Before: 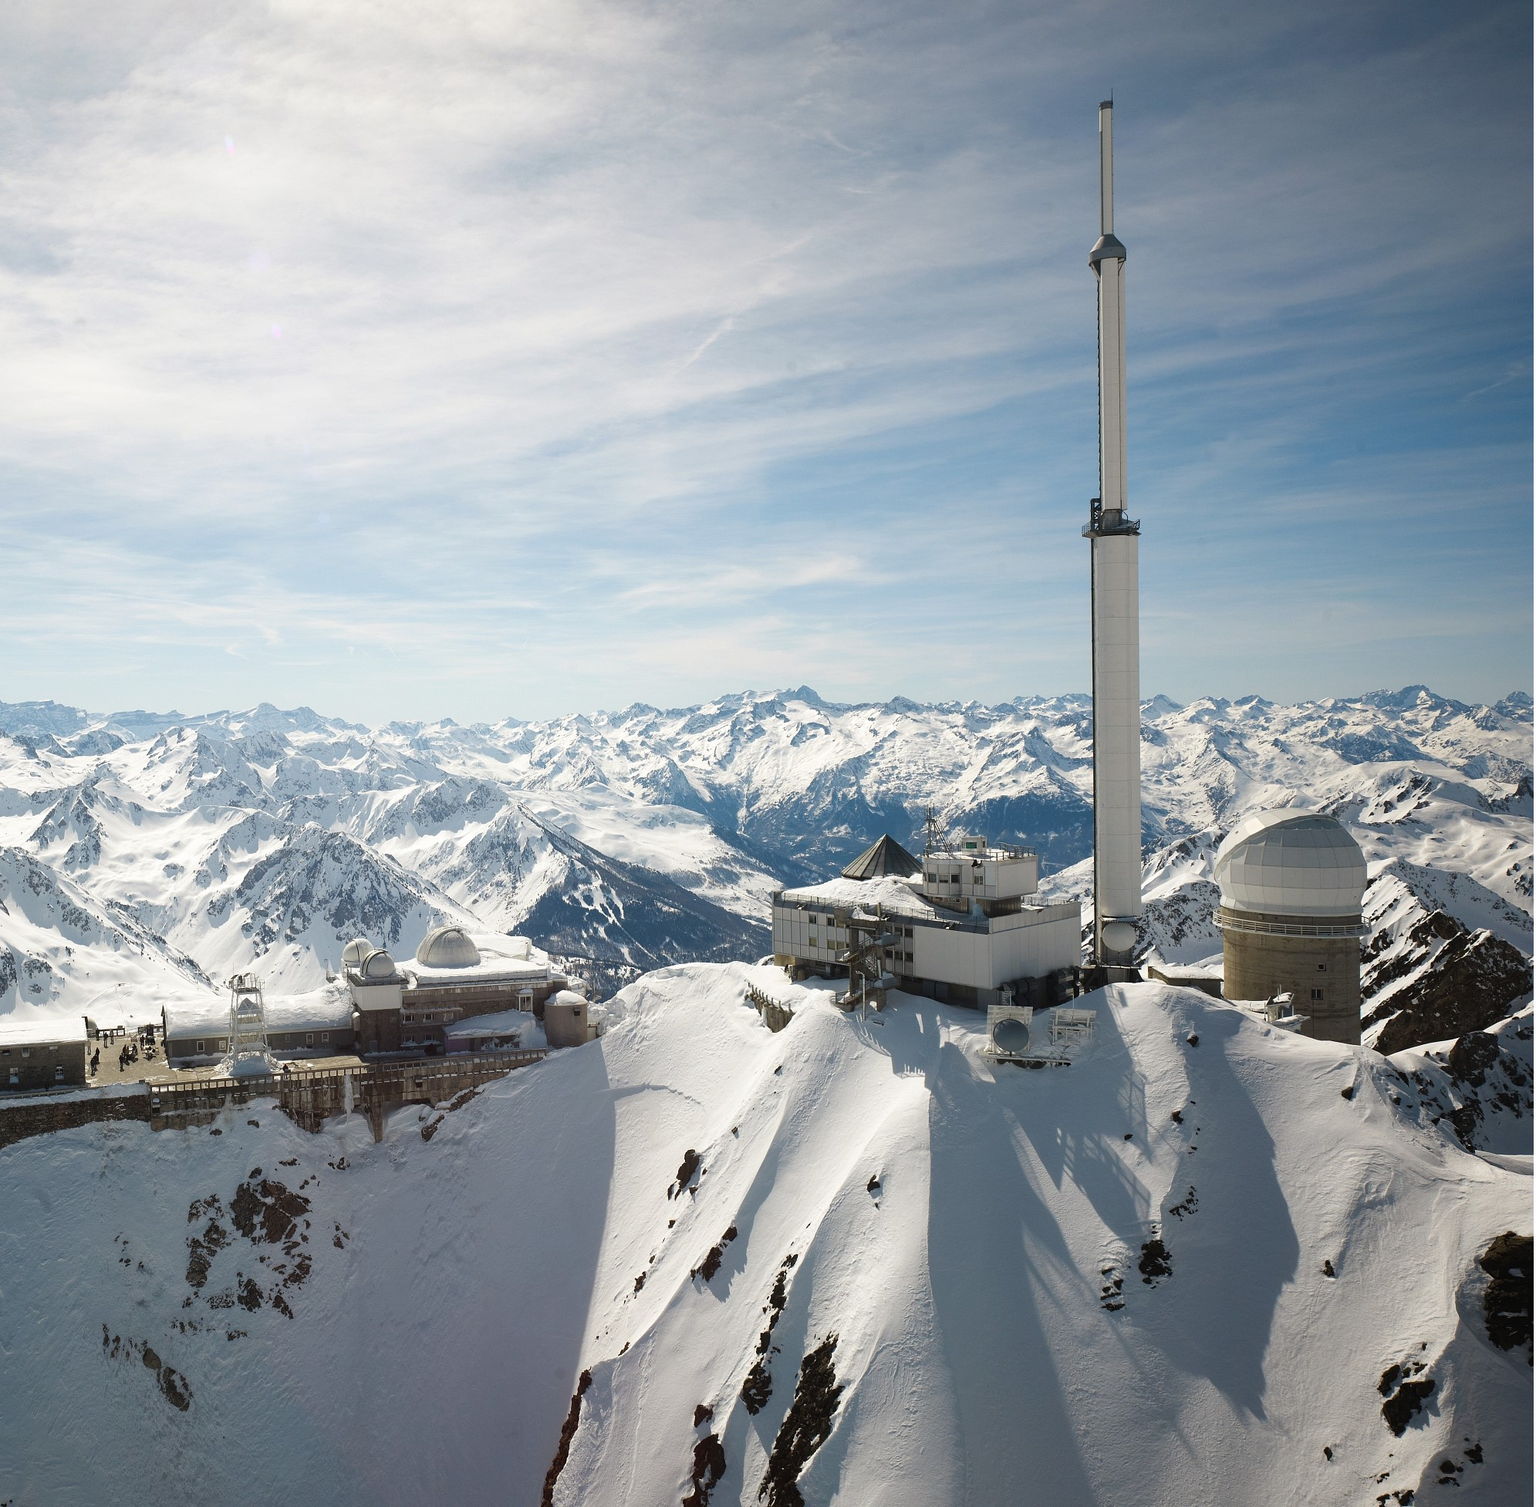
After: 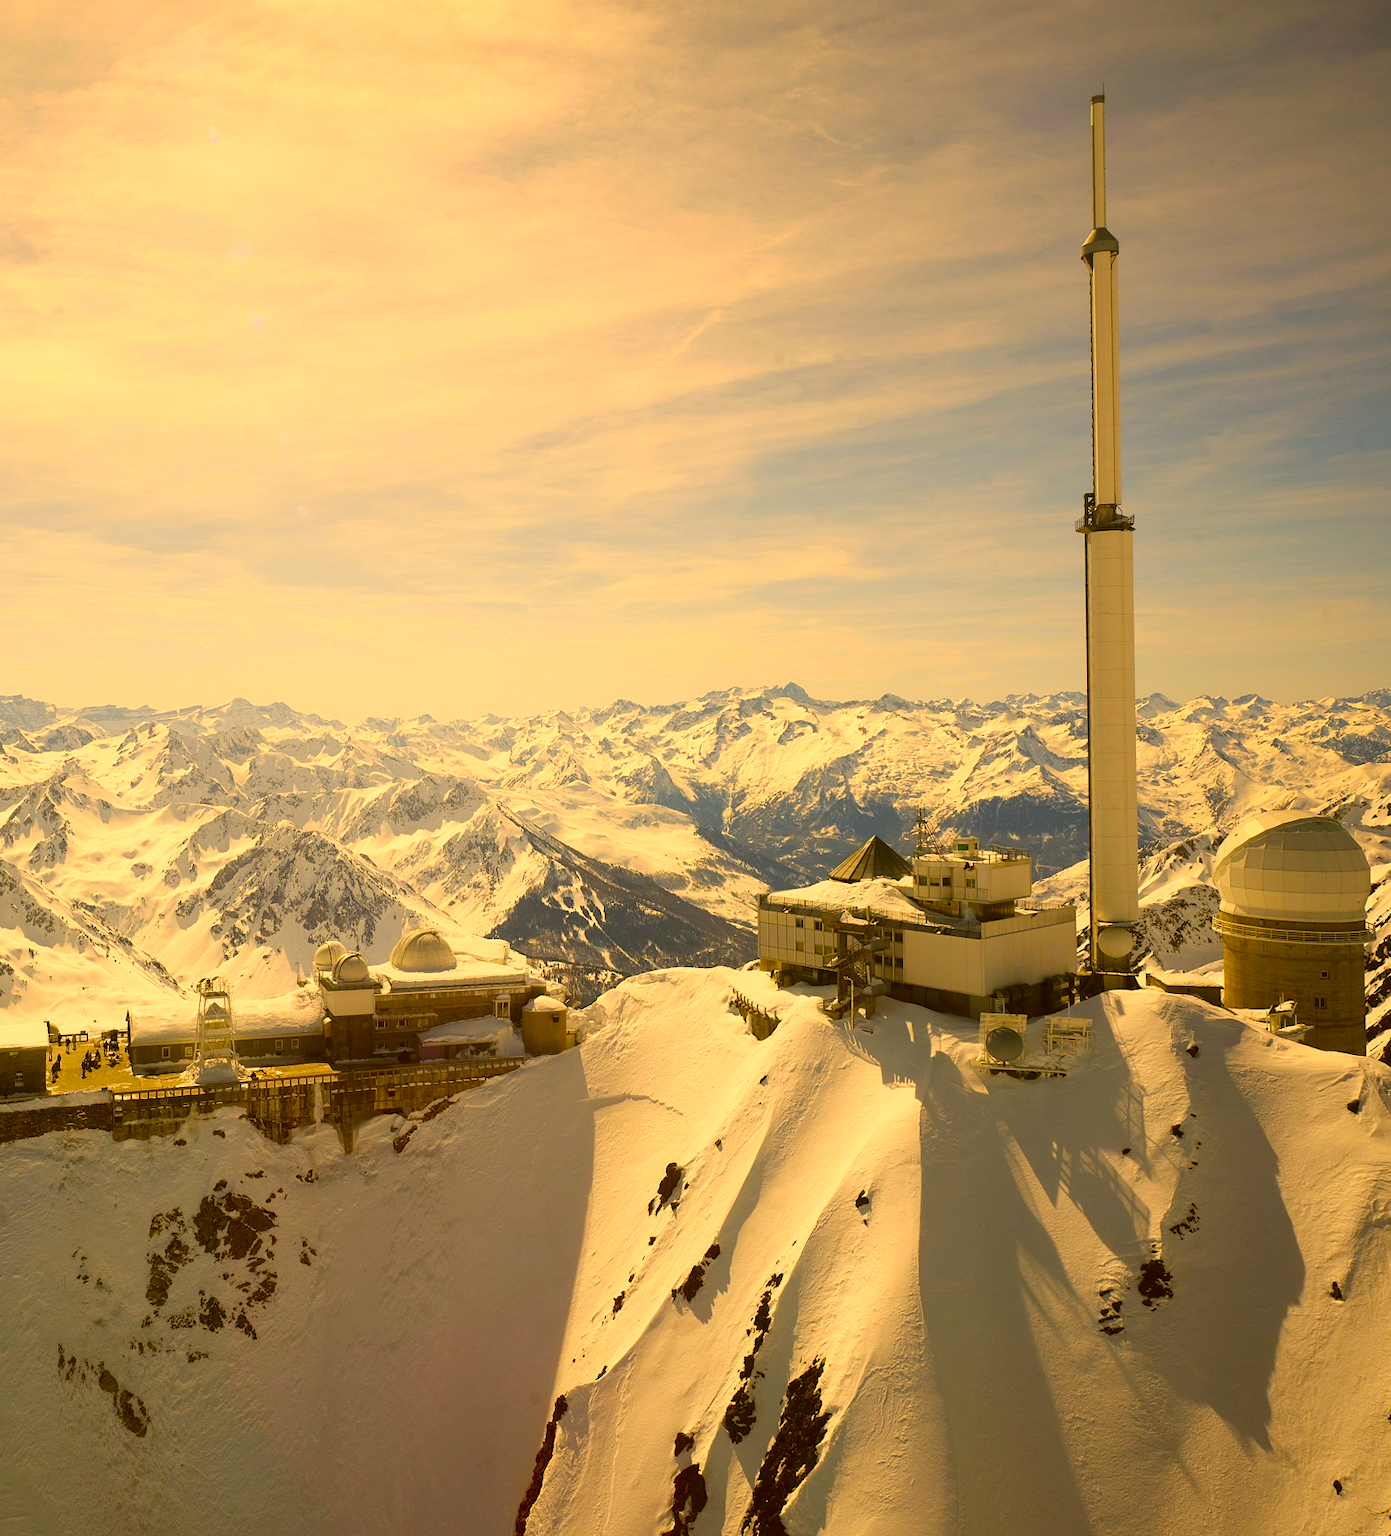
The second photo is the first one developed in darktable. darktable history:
color correction: highlights a* 10.44, highlights b* 30.04, shadows a* 2.73, shadows b* 17.51, saturation 1.72
rotate and perspective: rotation 0.226°, lens shift (vertical) -0.042, crop left 0.023, crop right 0.982, crop top 0.006, crop bottom 0.994
crop and rotate: left 1.088%, right 8.807%
